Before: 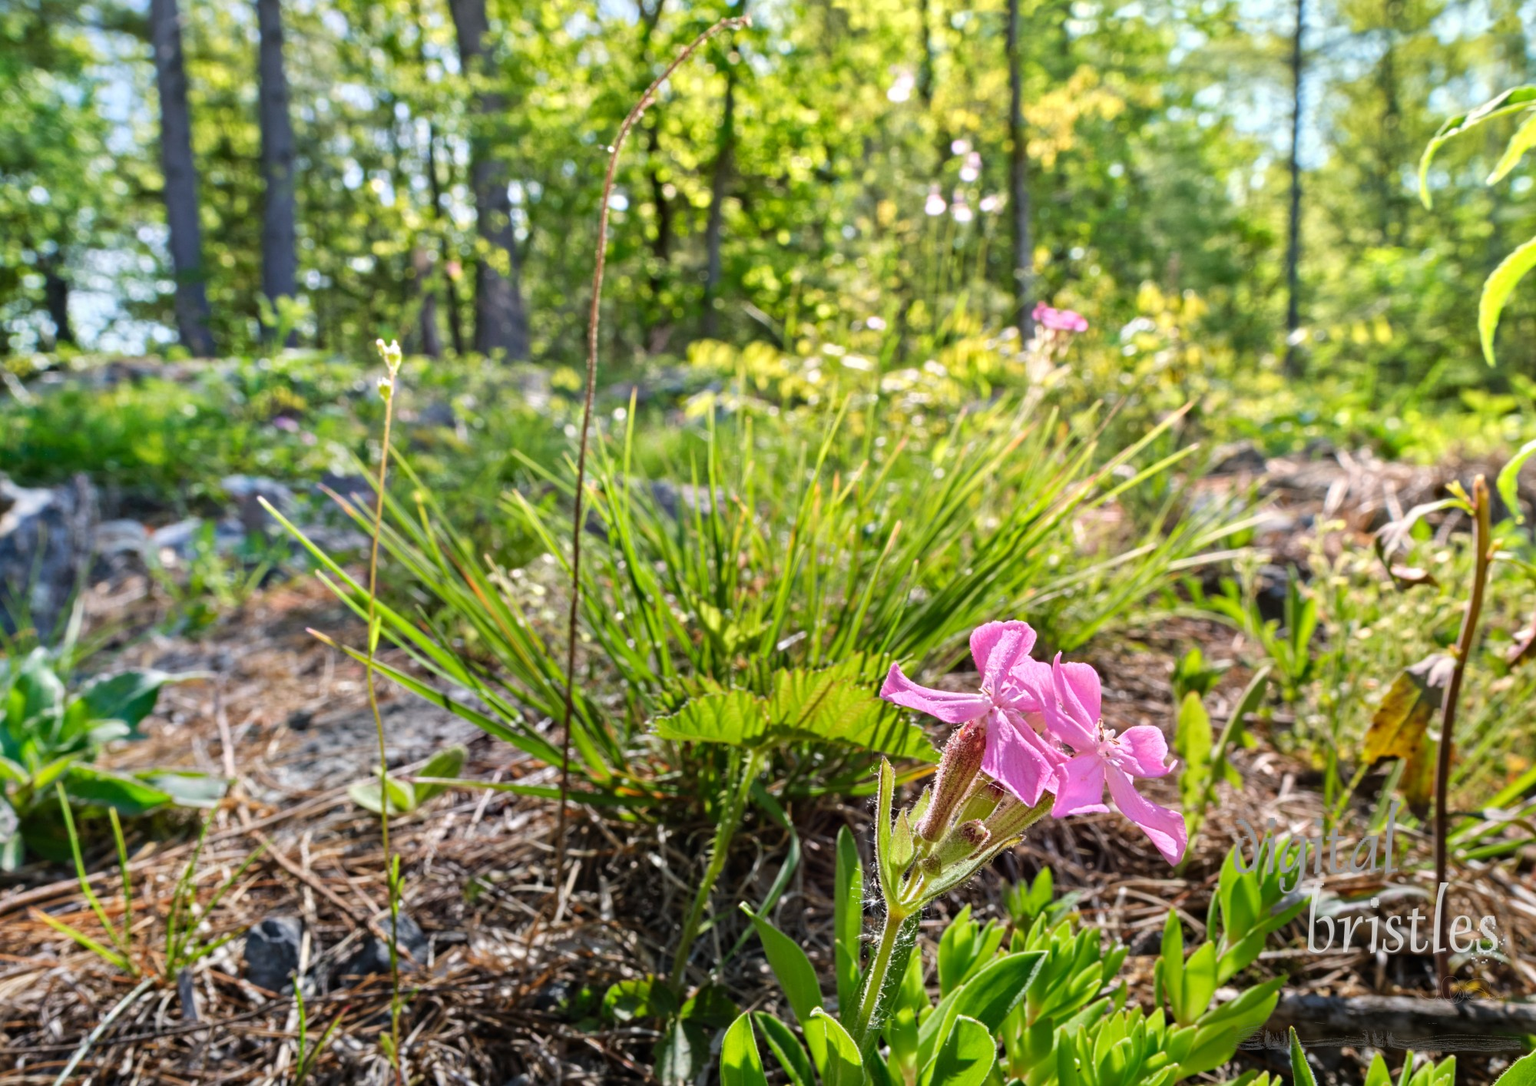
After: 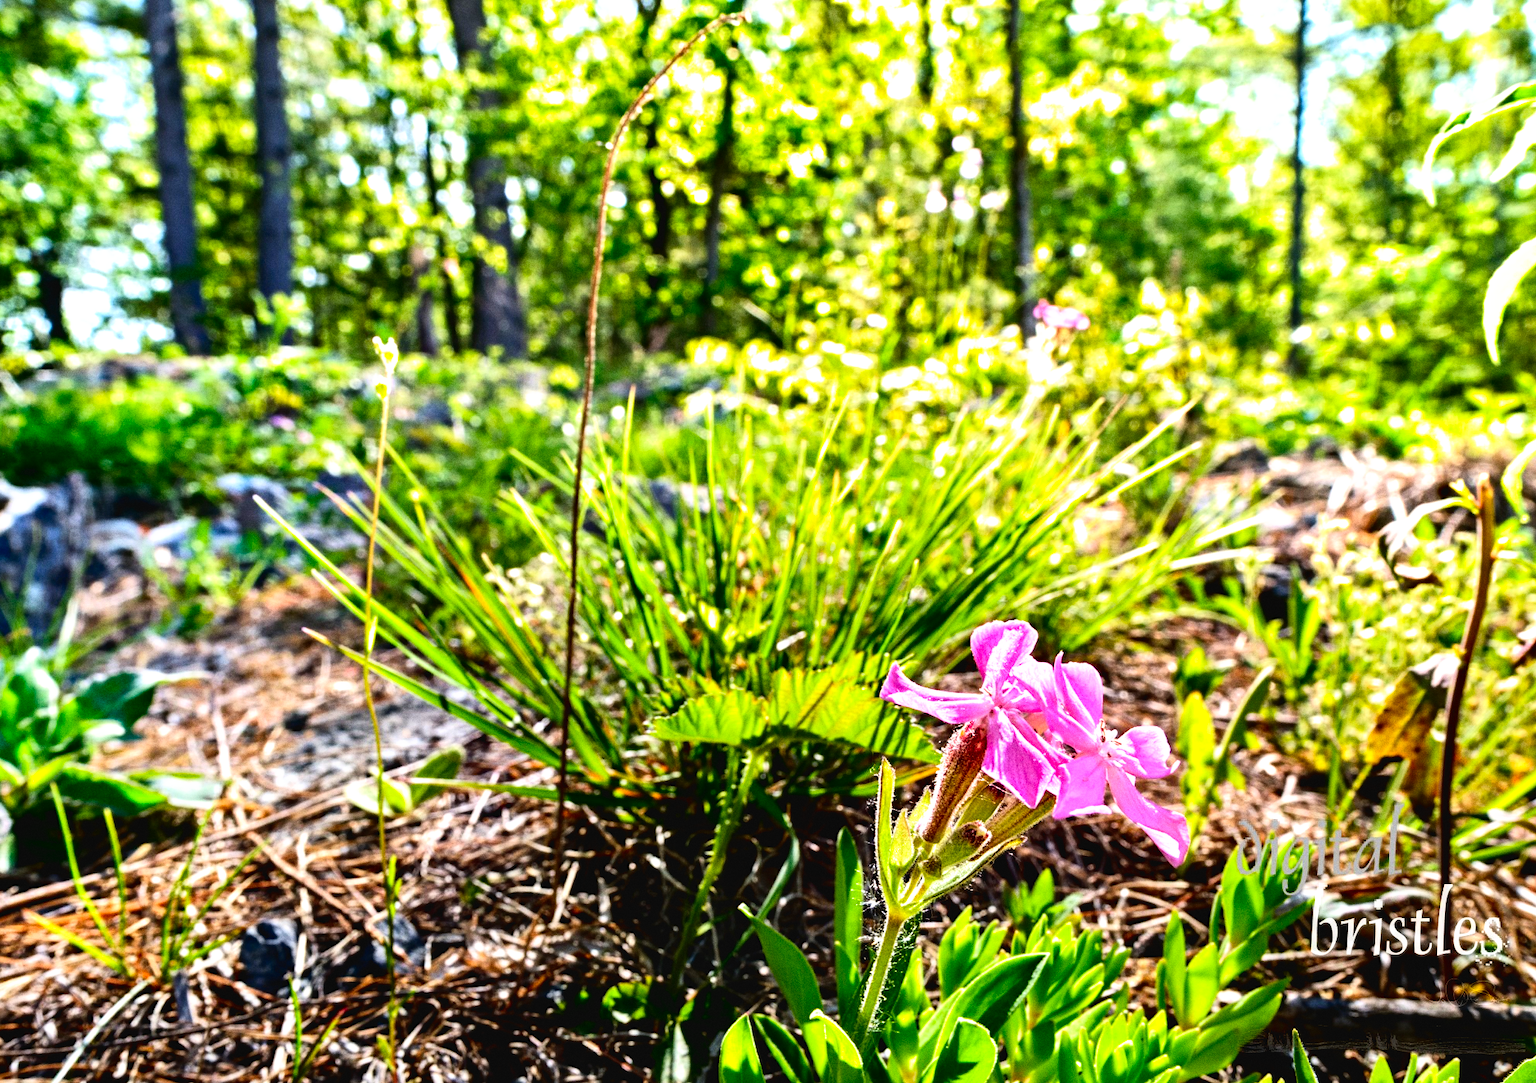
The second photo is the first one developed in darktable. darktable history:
crop: left 0.434%, top 0.485%, right 0.244%, bottom 0.386%
tone curve: curves: ch0 [(0, 0.028) (0.138, 0.156) (0.468, 0.516) (0.754, 0.823) (1, 1)], color space Lab, linked channels, preserve colors none
shadows and highlights: shadows 29.61, highlights -30.47, low approximation 0.01, soften with gaussian
grain: coarseness 0.09 ISO
filmic rgb: black relative exposure -8.2 EV, white relative exposure 2.2 EV, threshold 3 EV, hardness 7.11, latitude 85.74%, contrast 1.696, highlights saturation mix -4%, shadows ↔ highlights balance -2.69%, preserve chrominance no, color science v5 (2021), contrast in shadows safe, contrast in highlights safe, enable highlight reconstruction true
